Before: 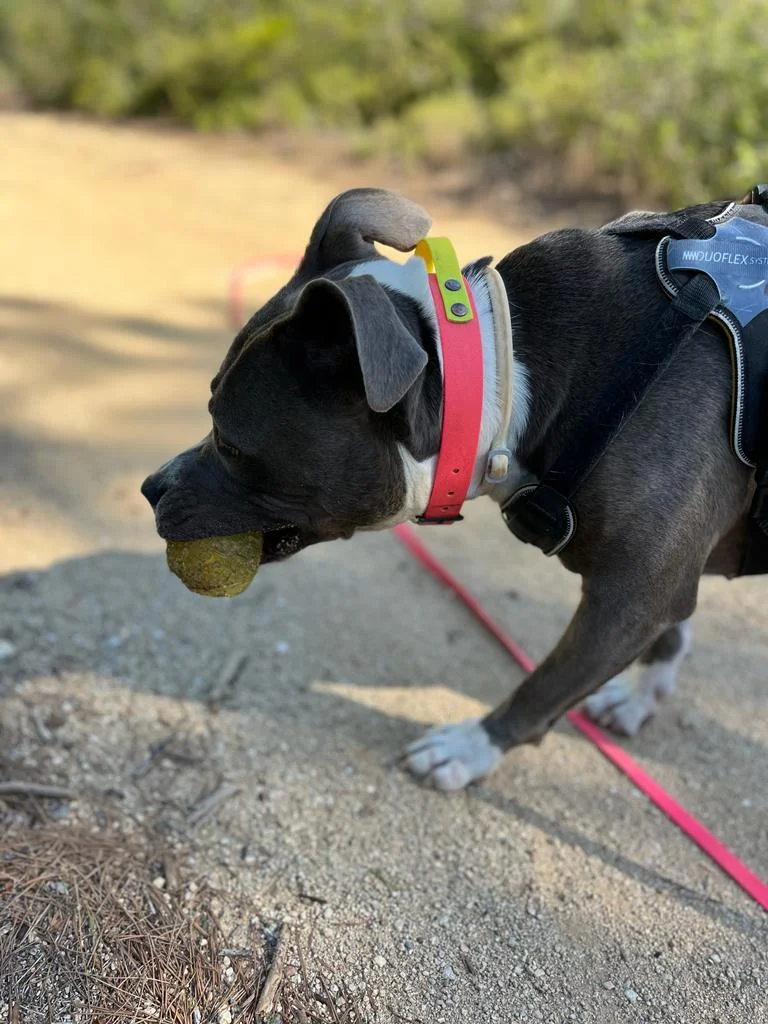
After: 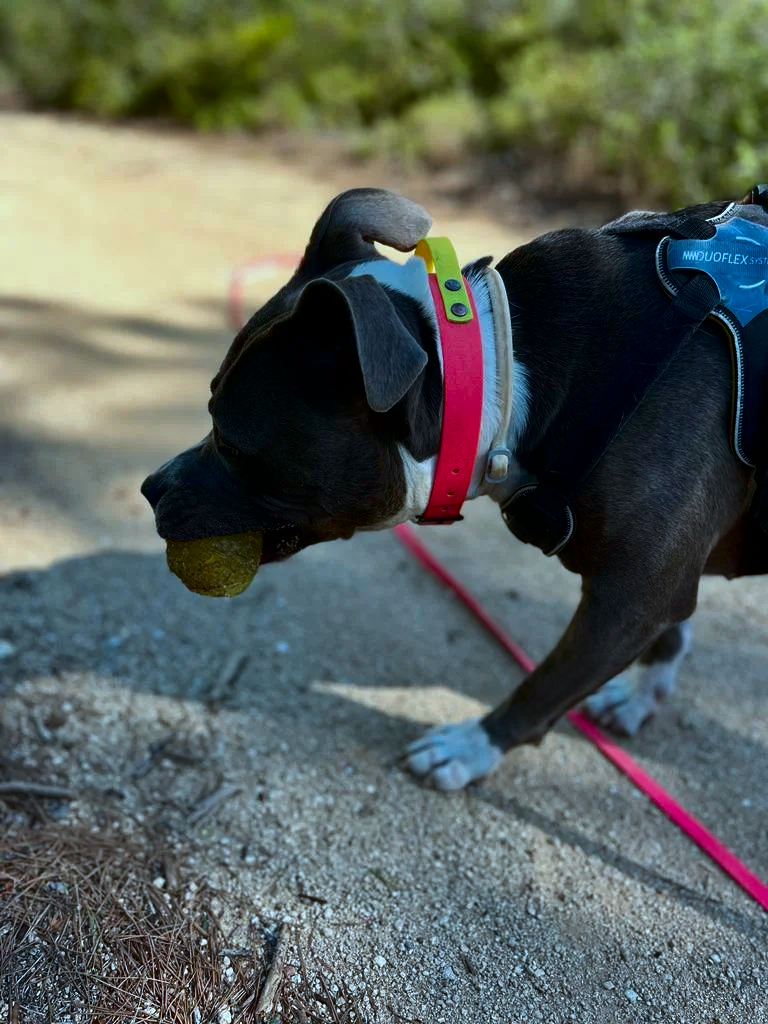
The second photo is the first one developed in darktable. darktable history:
color correction: highlights a* -9.62, highlights b* -21
contrast brightness saturation: contrast 0.097, brightness -0.273, saturation 0.136
